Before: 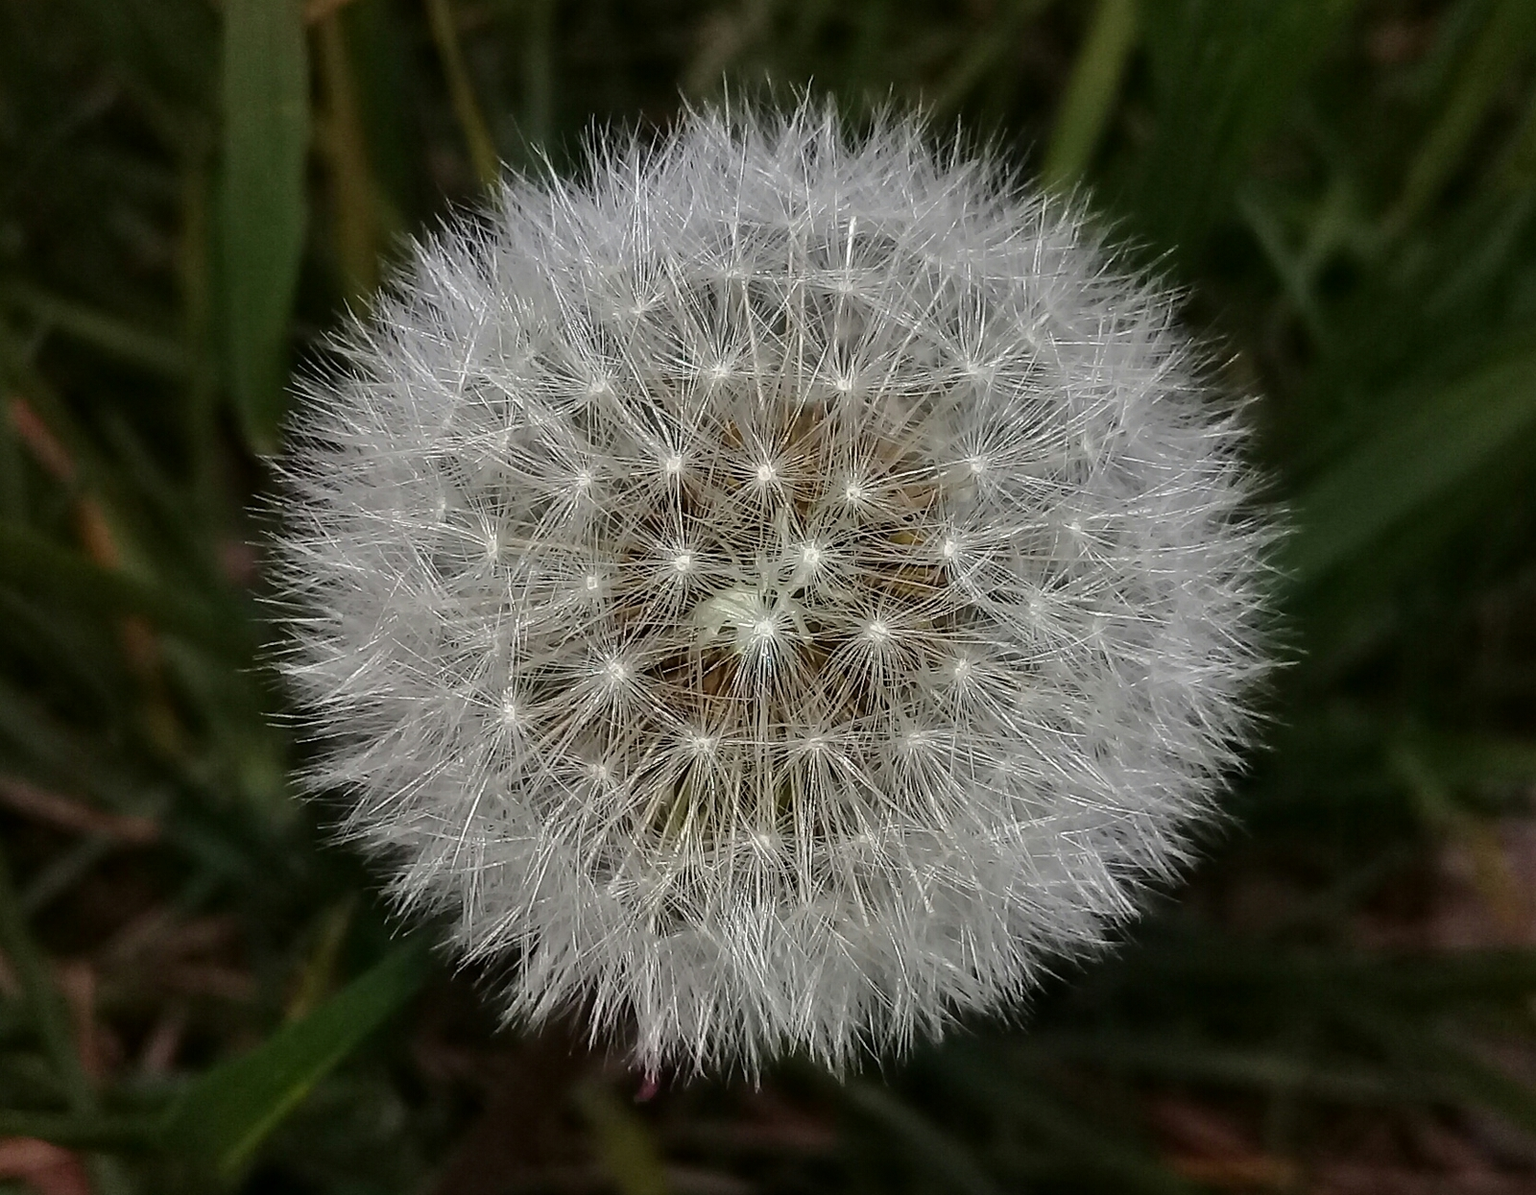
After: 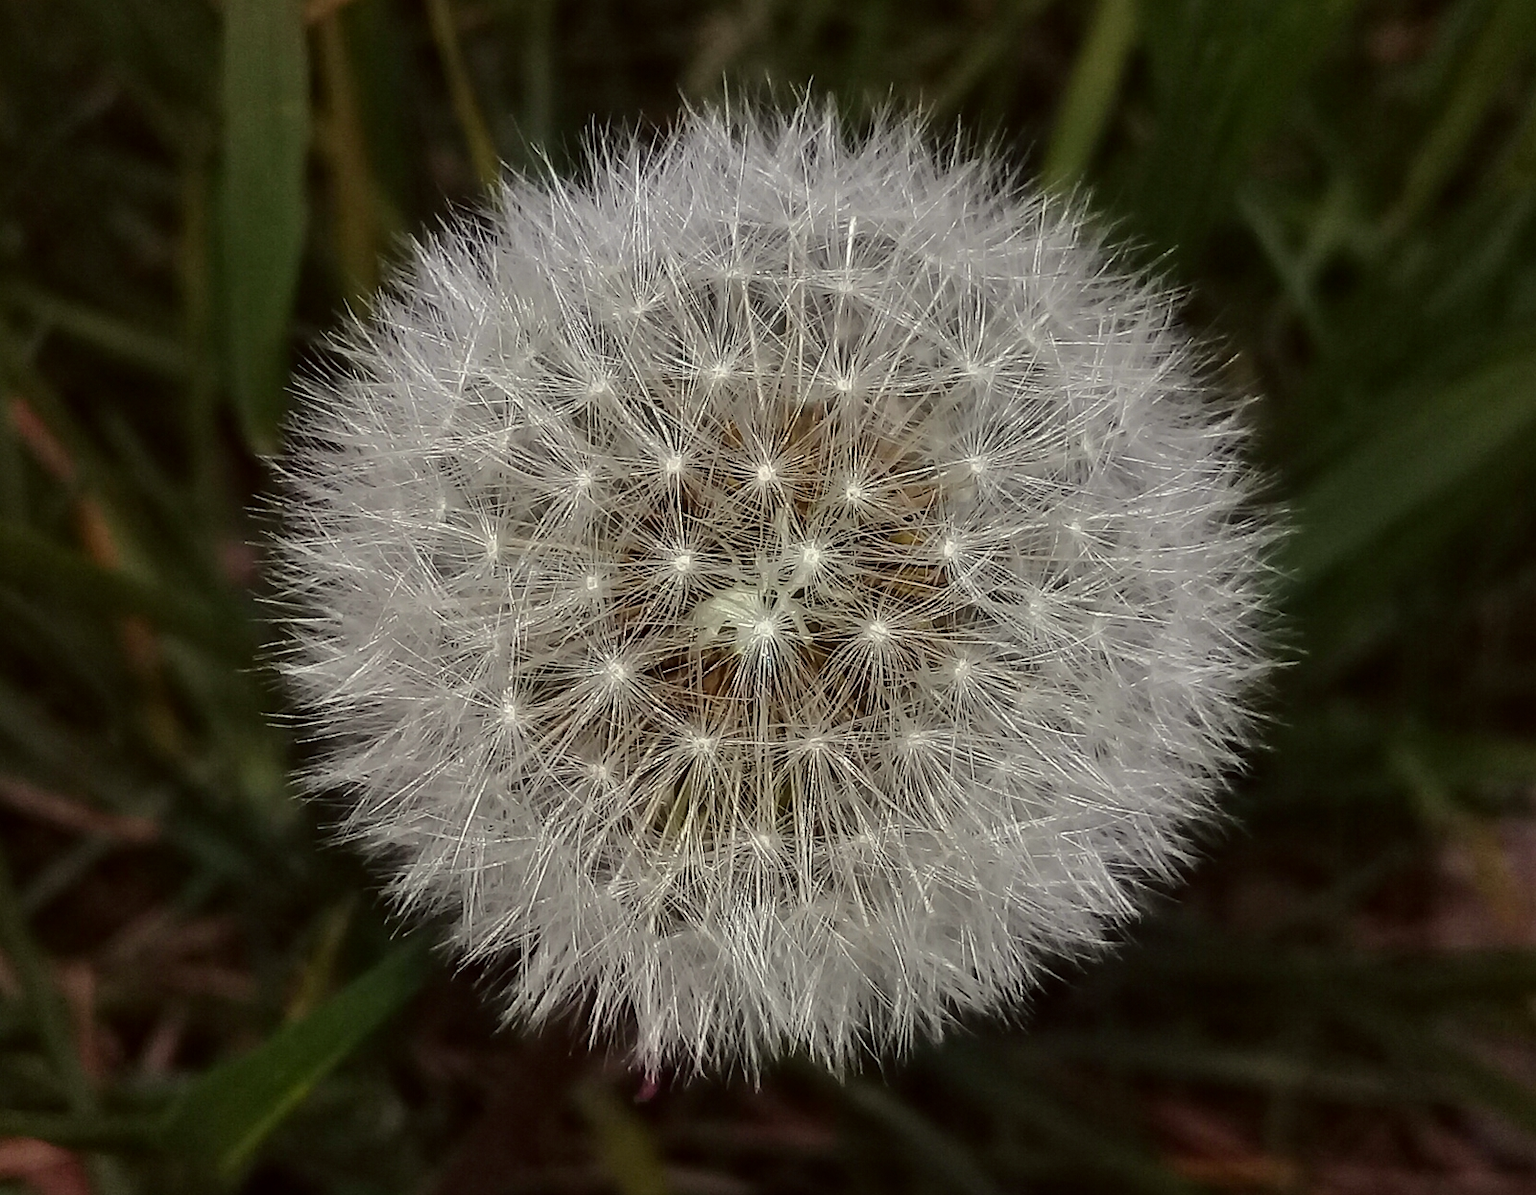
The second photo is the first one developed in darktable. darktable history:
color correction: highlights a* -0.95, highlights b* 4.5, shadows a* 3.55
local contrast: mode bilateral grid, contrast 20, coarseness 50, detail 102%, midtone range 0.2
white balance: emerald 1
